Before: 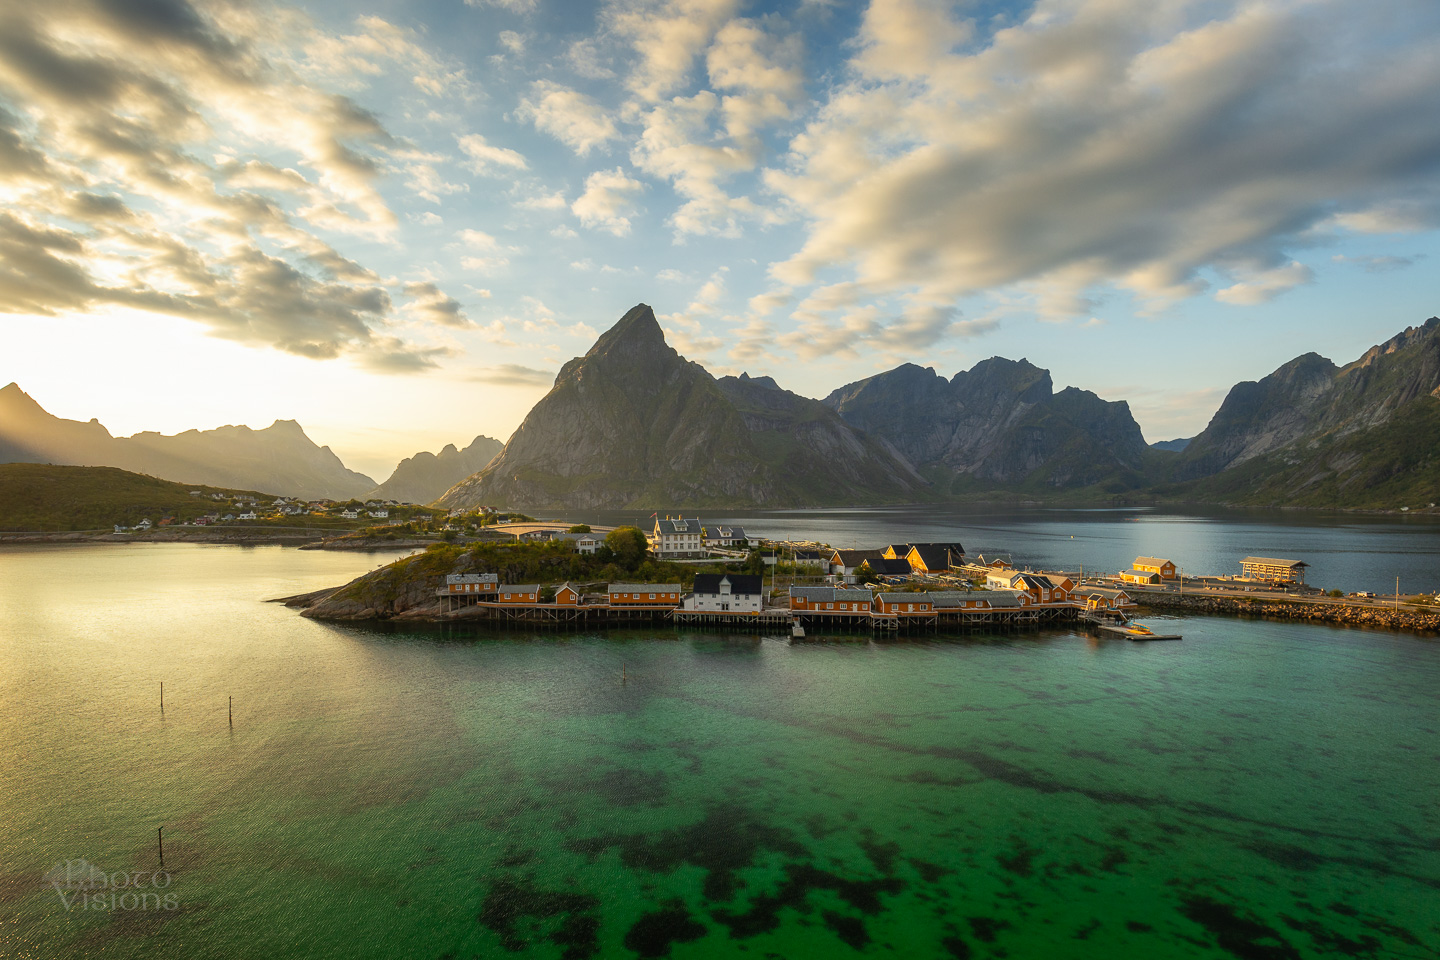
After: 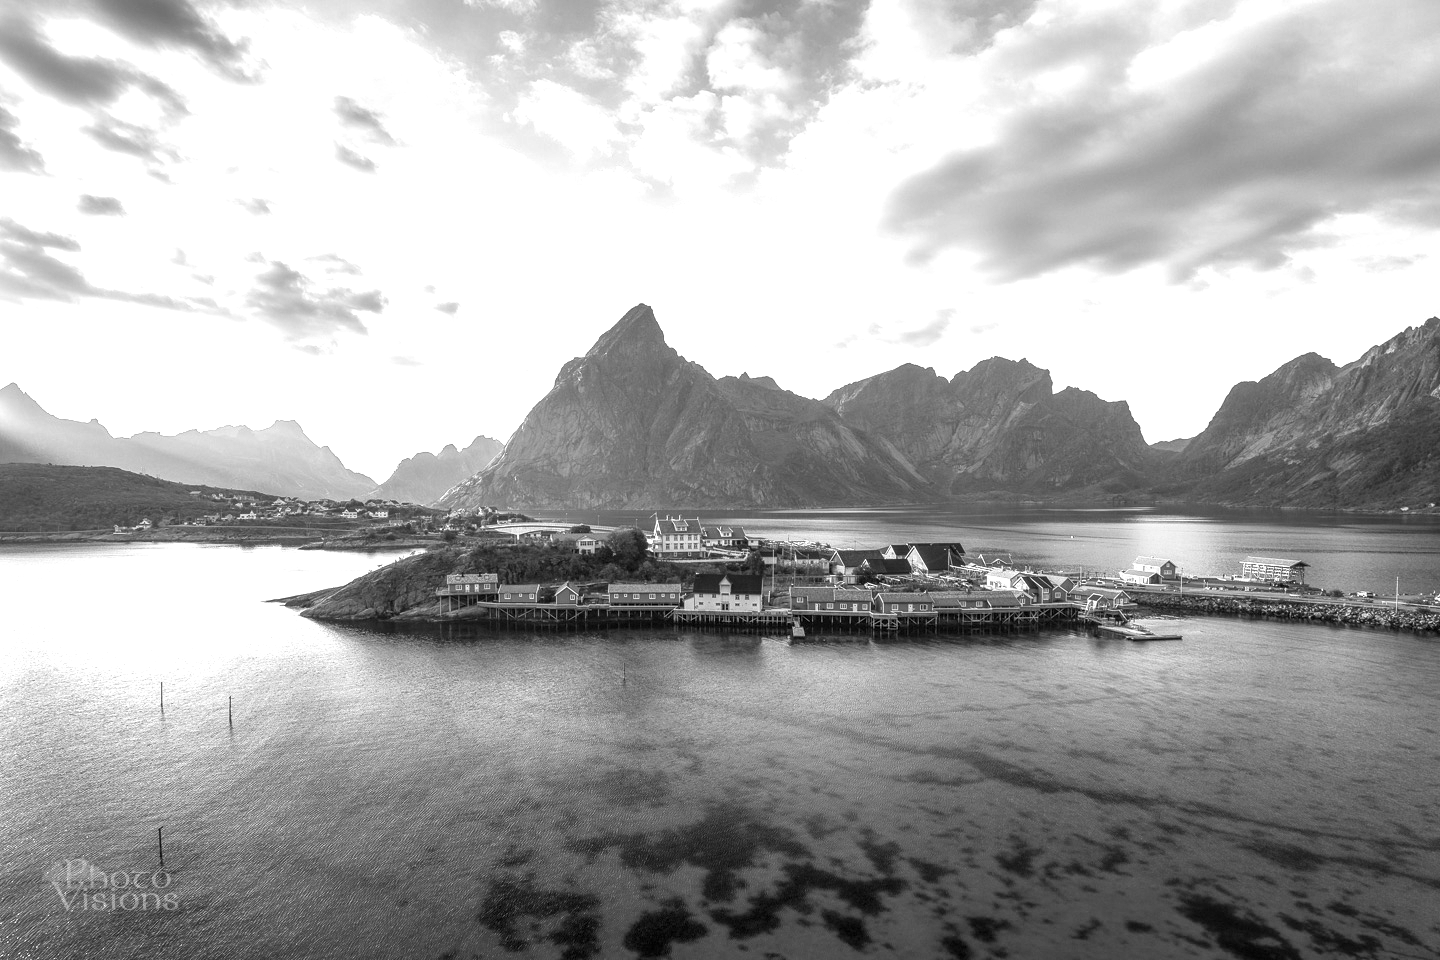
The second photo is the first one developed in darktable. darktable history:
exposure: black level correction 0, exposure 1.182 EV, compensate highlight preservation false
local contrast: on, module defaults
color calibration: output gray [0.267, 0.423, 0.261, 0], x 0.37, y 0.382, temperature 4315.81 K
